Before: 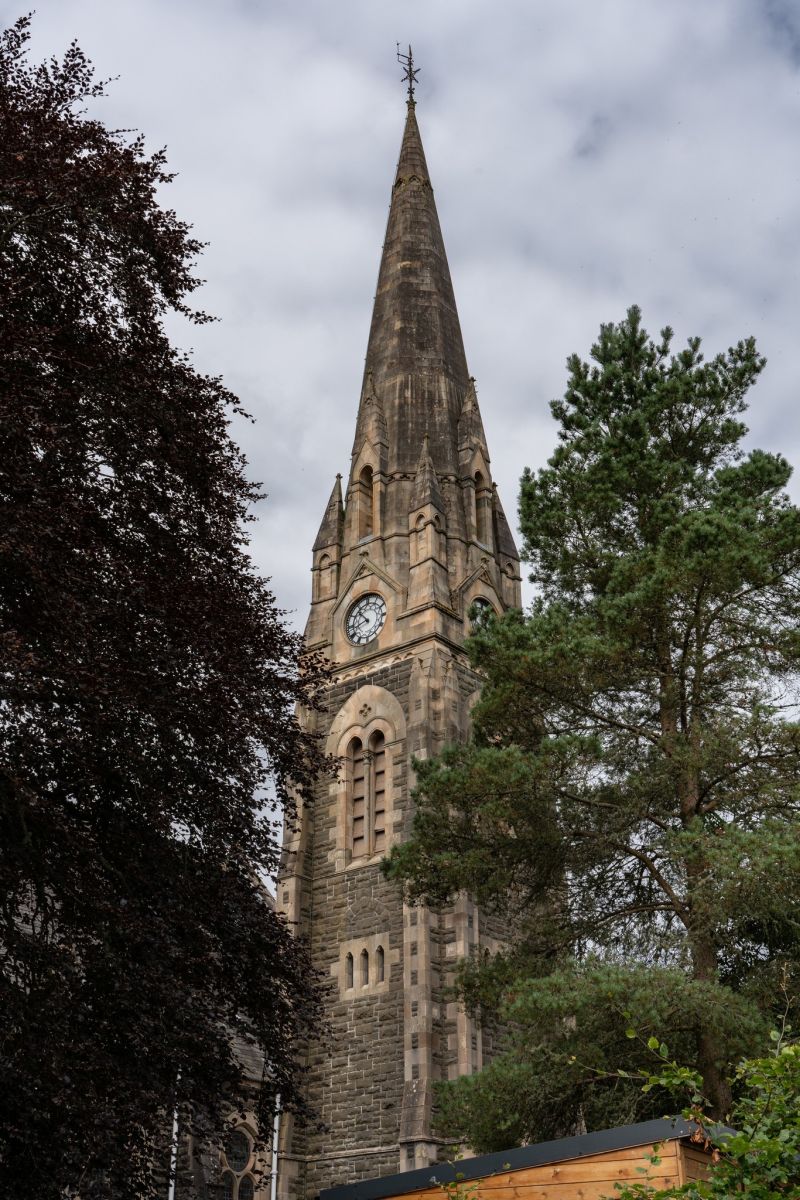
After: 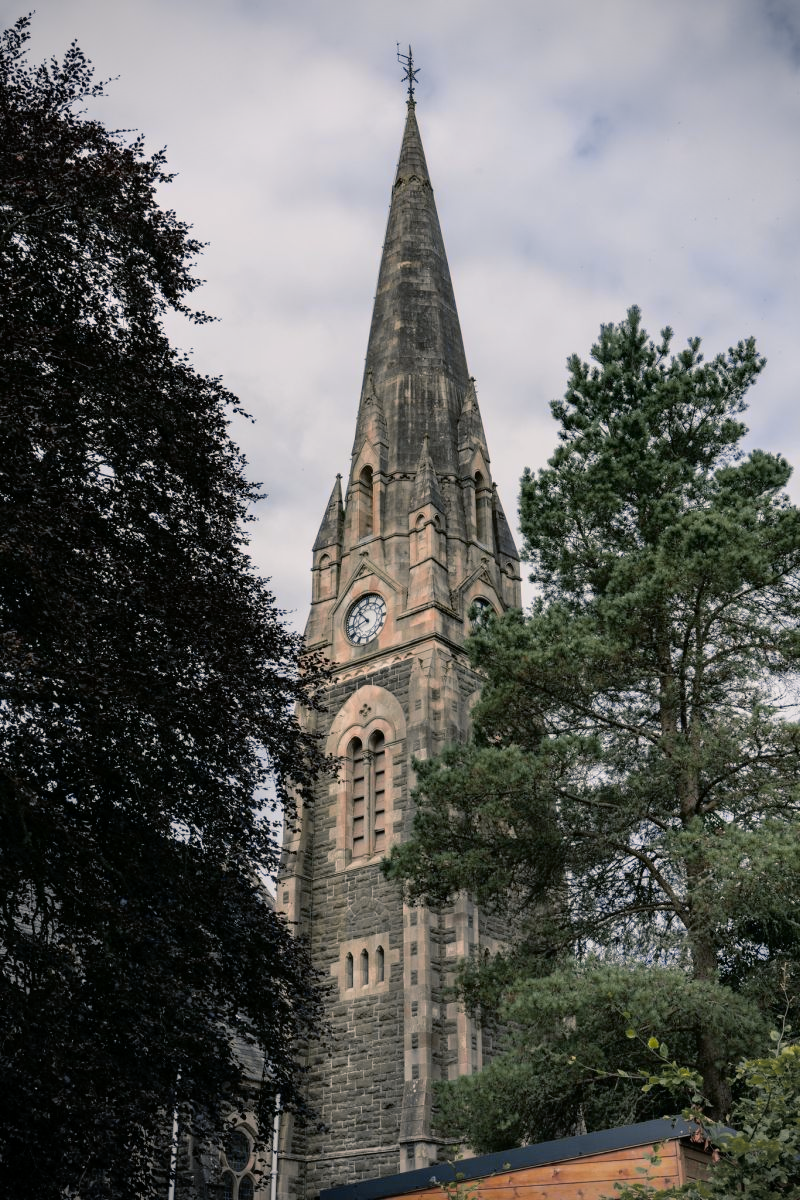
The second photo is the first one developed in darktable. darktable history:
tone curve: curves: ch0 [(0, 0) (0.07, 0.052) (0.23, 0.254) (0.486, 0.53) (0.822, 0.825) (0.994, 0.955)]; ch1 [(0, 0) (0.226, 0.261) (0.379, 0.442) (0.469, 0.472) (0.495, 0.495) (0.514, 0.504) (0.561, 0.568) (0.59, 0.612) (1, 1)]; ch2 [(0, 0) (0.269, 0.299) (0.459, 0.441) (0.498, 0.499) (0.523, 0.52) (0.586, 0.569) (0.635, 0.617) (0.659, 0.681) (0.718, 0.764) (1, 1)], color space Lab, independent channels, preserve colors none
vignetting: on, module defaults
white balance: red 0.983, blue 1.036
color balance rgb: shadows lift › chroma 5.41%, shadows lift › hue 240°, highlights gain › chroma 3.74%, highlights gain › hue 60°, saturation formula JzAzBz (2021)
levels: levels [0, 0.492, 0.984]
